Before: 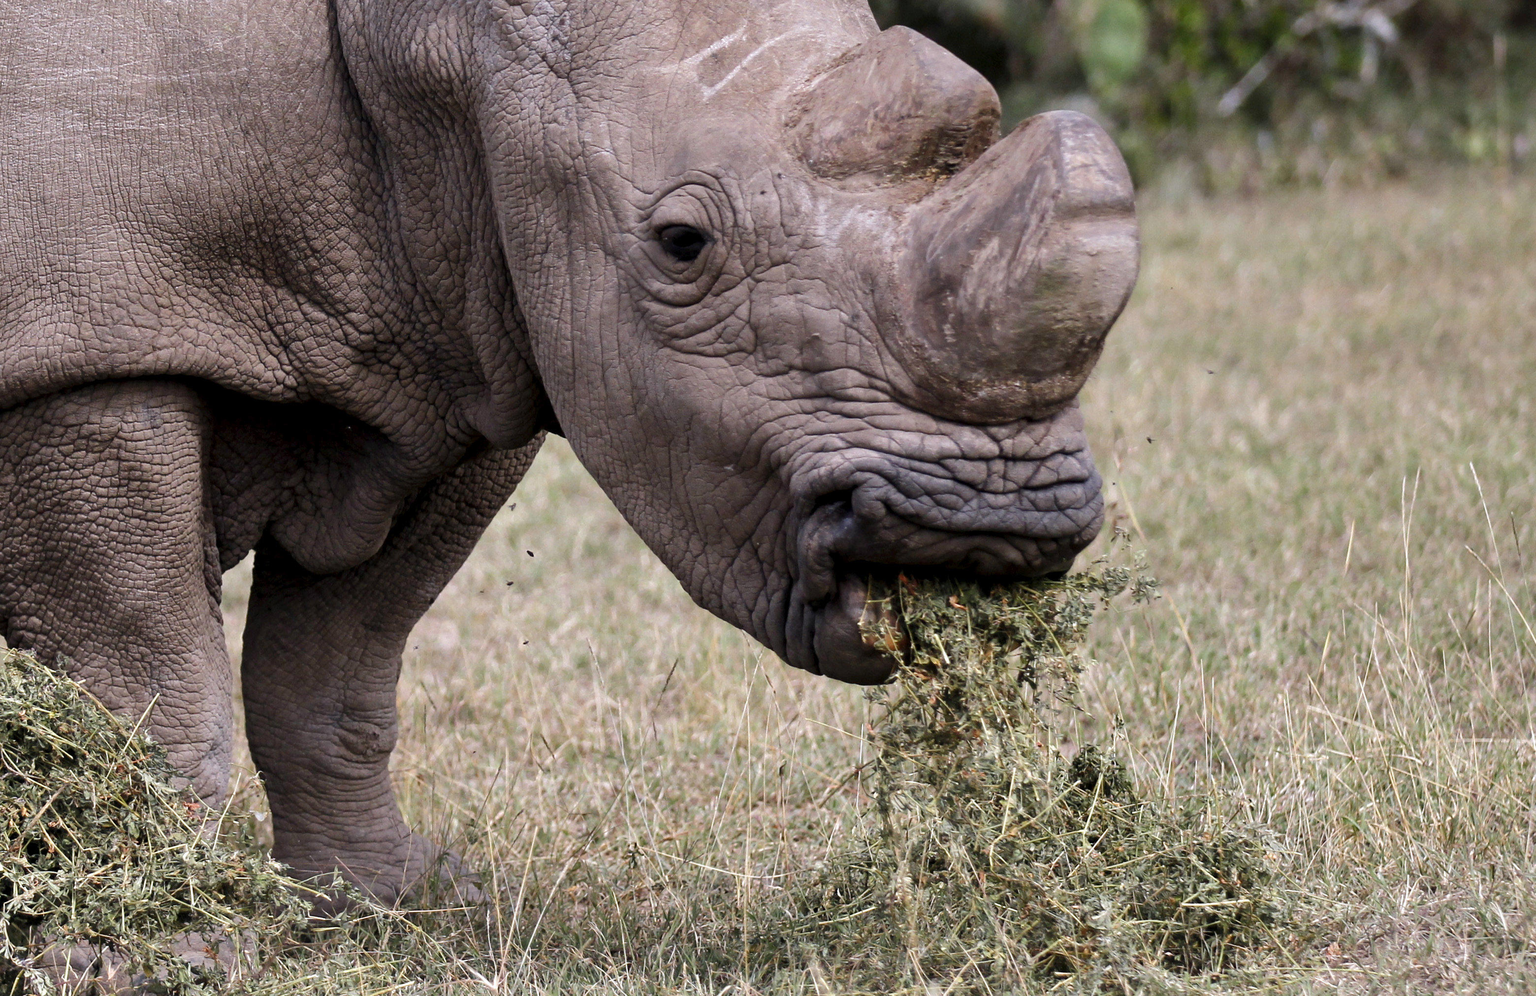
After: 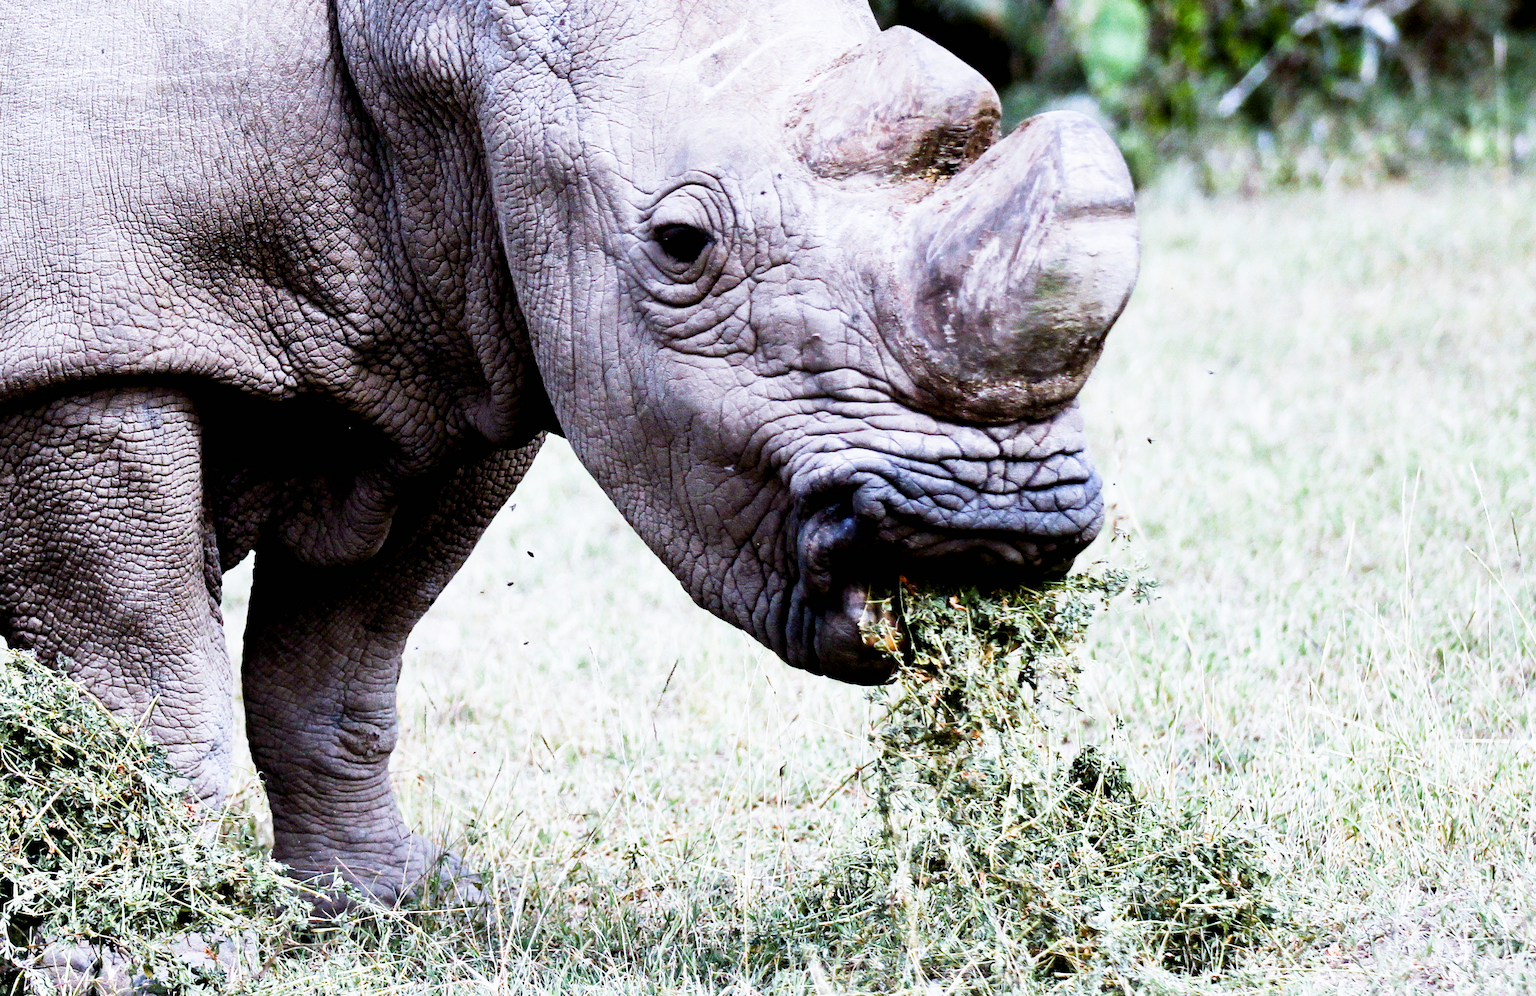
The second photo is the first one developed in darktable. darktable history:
sigmoid: contrast 1.86, skew 0.35
color calibration: illuminant as shot in camera, x 0.383, y 0.38, temperature 3949.15 K, gamut compression 1.66
exposure: black level correction 0.011, exposure 1.088 EV, compensate exposure bias true, compensate highlight preservation false
